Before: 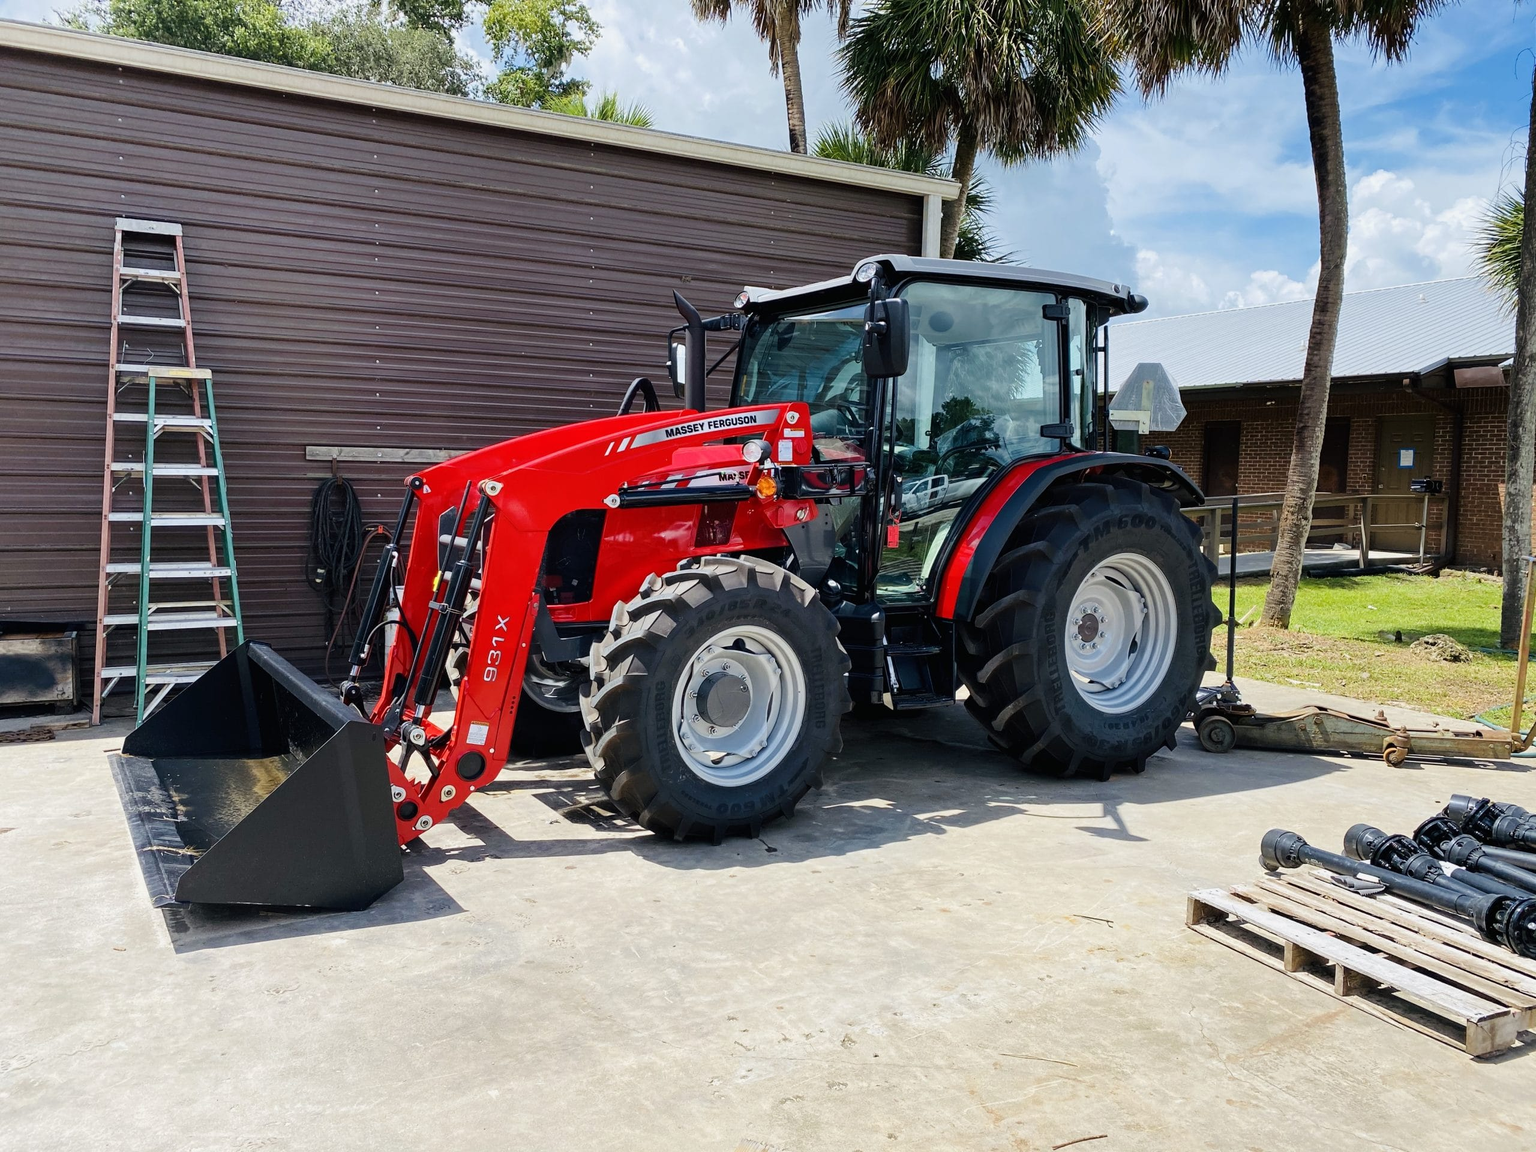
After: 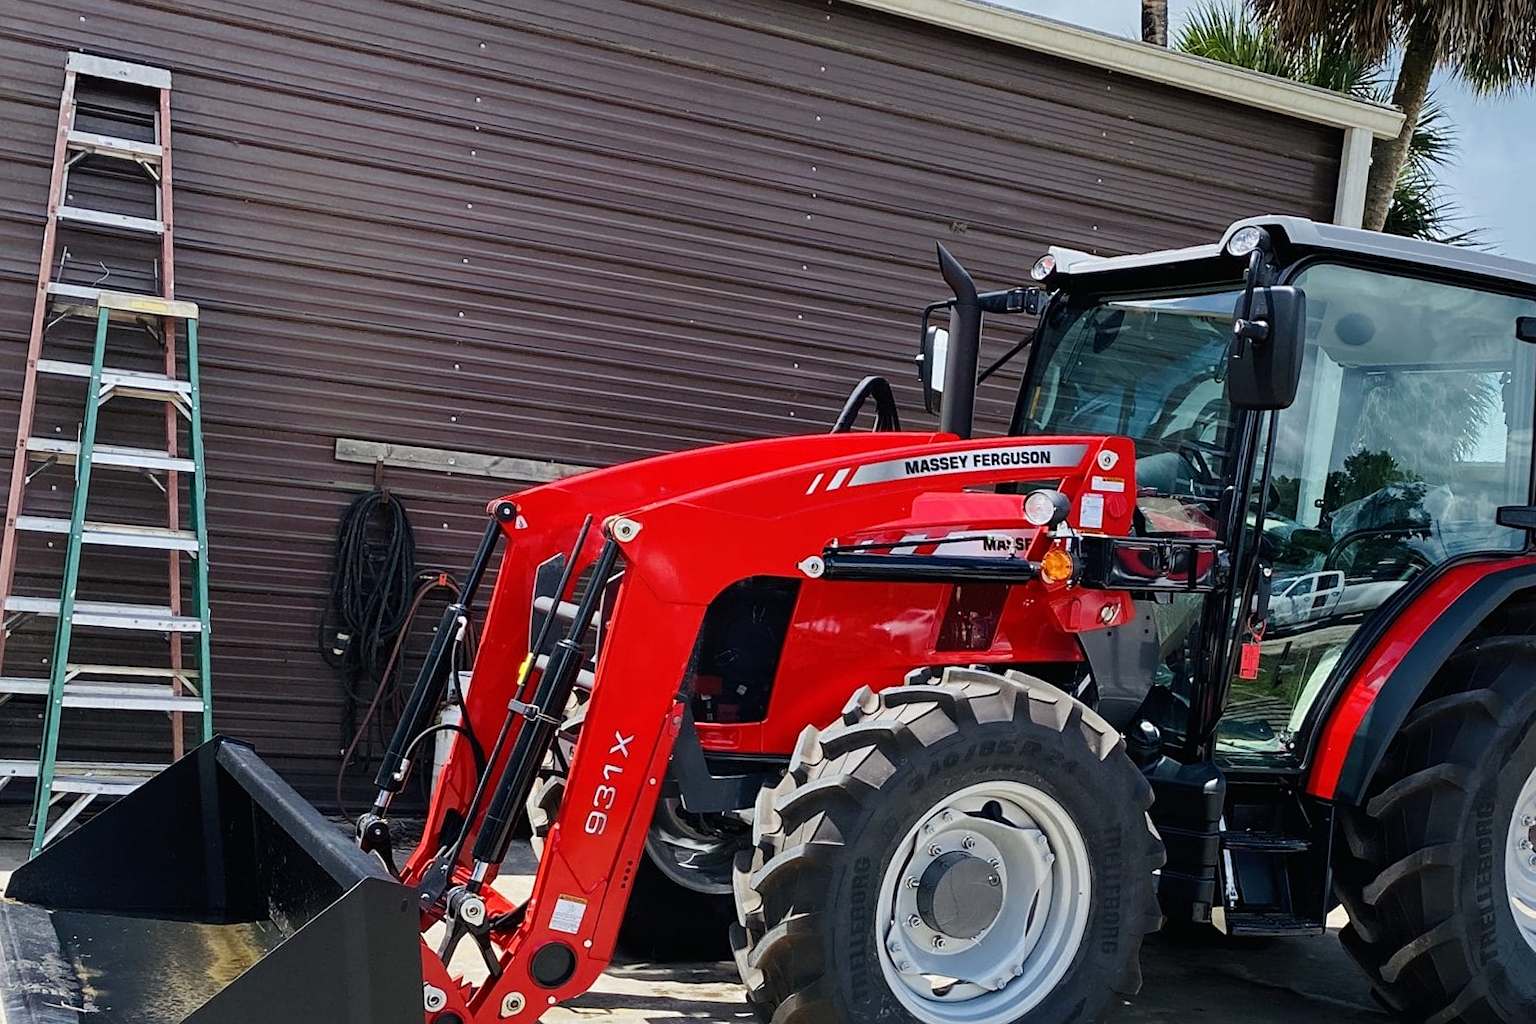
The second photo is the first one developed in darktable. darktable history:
crop and rotate: angle -4.99°, left 2.122%, top 6.945%, right 27.566%, bottom 30.519%
sharpen: amount 0.2
rgb levels: preserve colors max RGB
